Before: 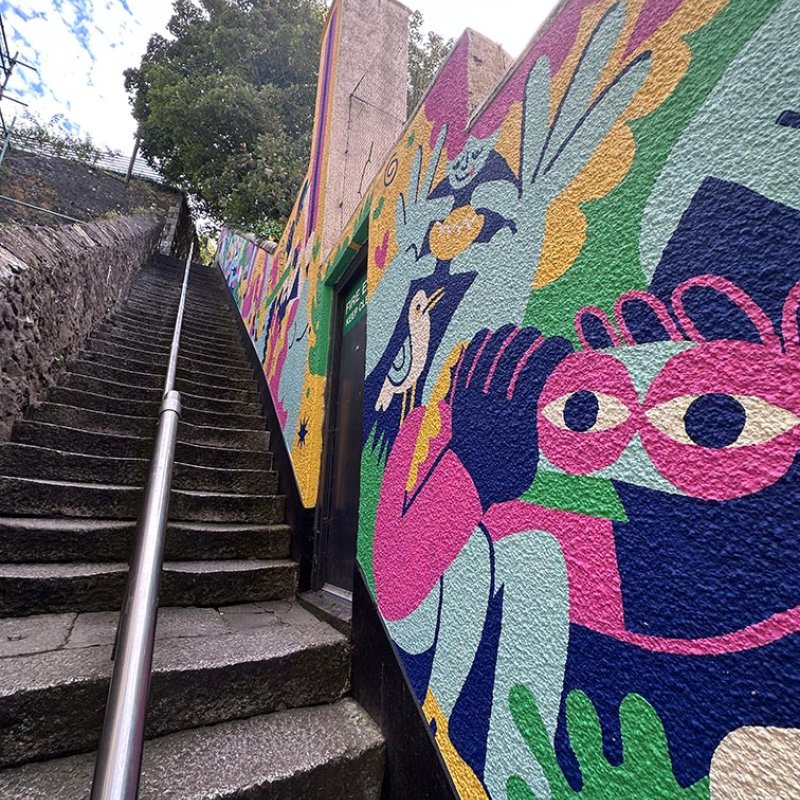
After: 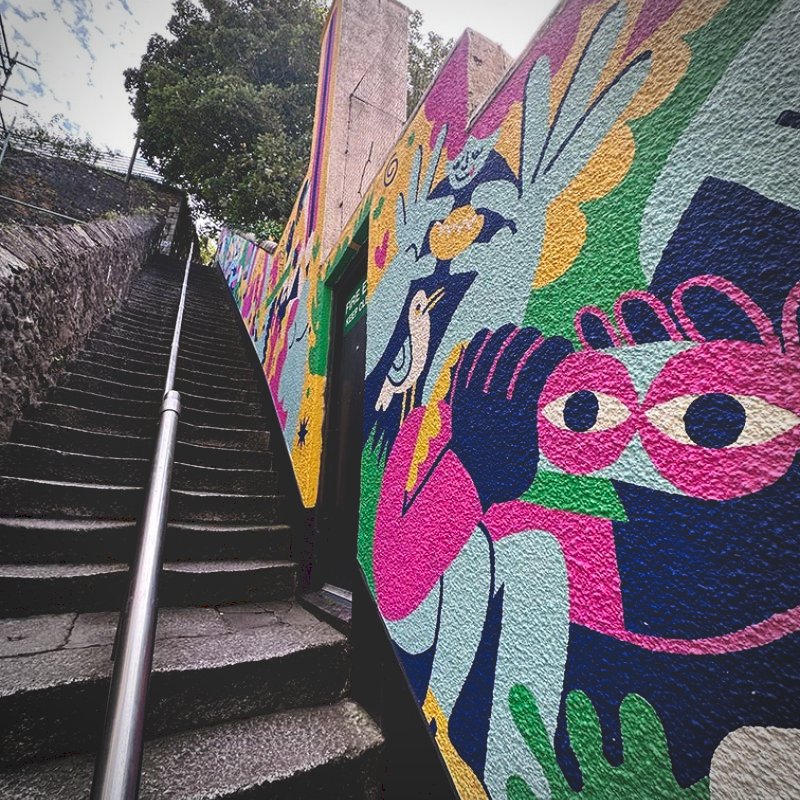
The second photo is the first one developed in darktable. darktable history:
vignetting: brightness -0.483, unbound false
tone curve: curves: ch0 [(0, 0) (0.003, 0.161) (0.011, 0.161) (0.025, 0.161) (0.044, 0.161) (0.069, 0.161) (0.1, 0.161) (0.136, 0.163) (0.177, 0.179) (0.224, 0.207) (0.277, 0.243) (0.335, 0.292) (0.399, 0.361) (0.468, 0.452) (0.543, 0.547) (0.623, 0.638) (0.709, 0.731) (0.801, 0.826) (0.898, 0.911) (1, 1)], preserve colors none
